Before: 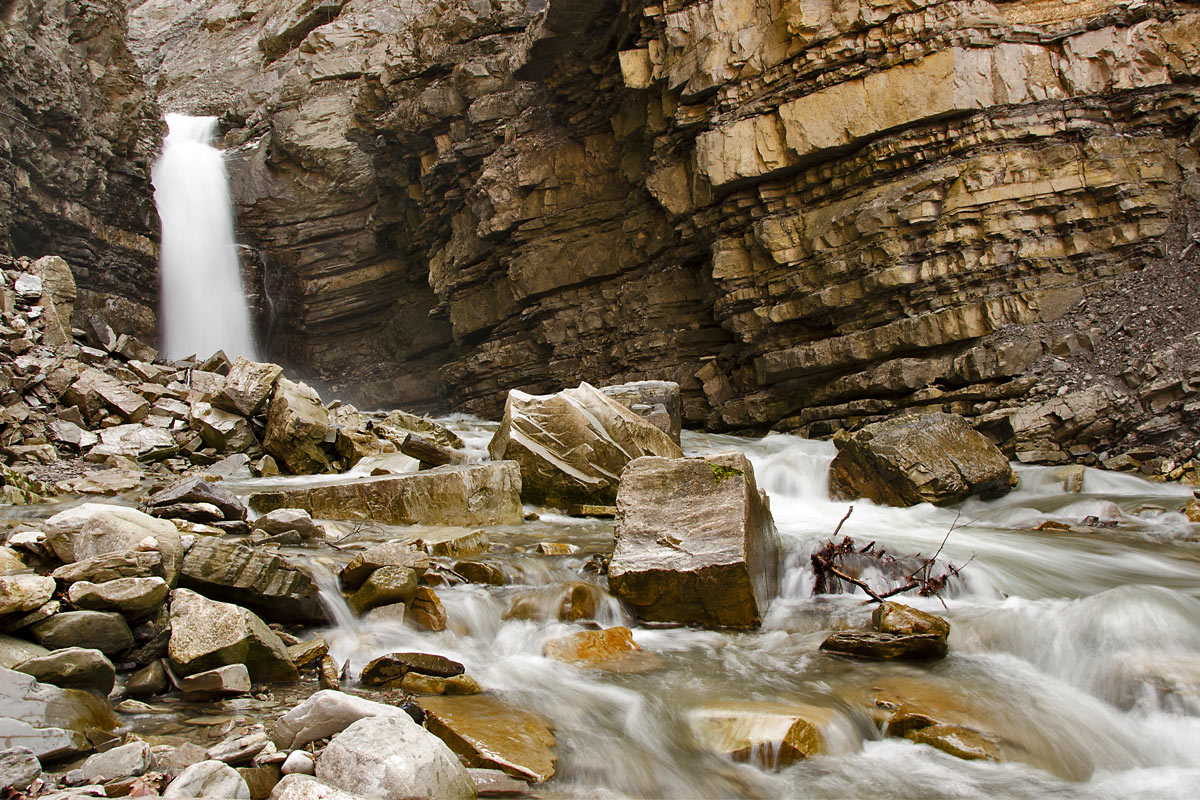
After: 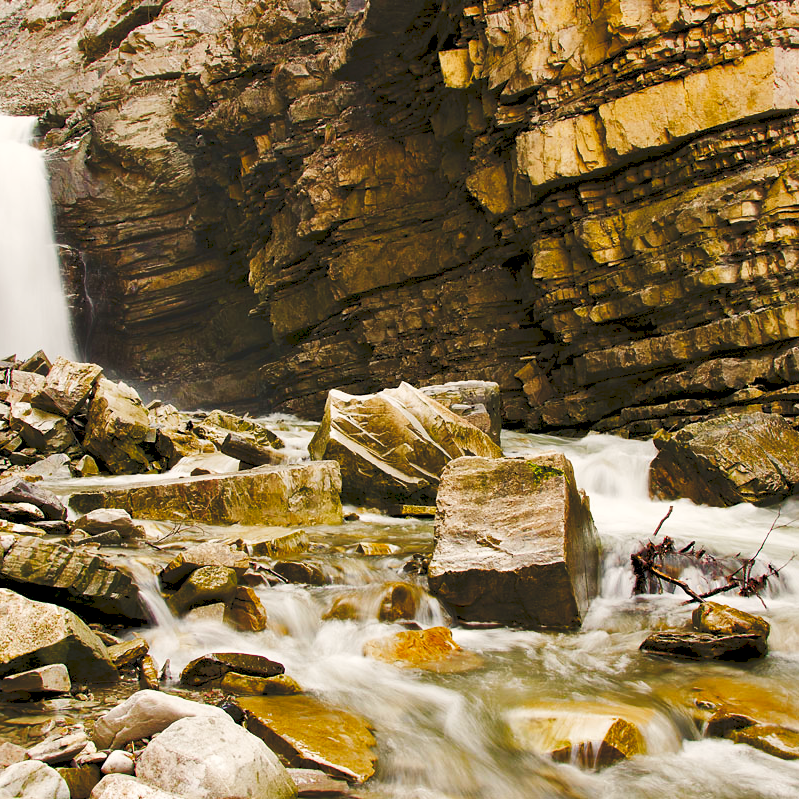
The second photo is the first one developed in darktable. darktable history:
color balance rgb: shadows lift › chroma 3%, shadows lift › hue 240.84°, highlights gain › chroma 3%, highlights gain › hue 73.2°, global offset › luminance -0.5%, perceptual saturation grading › global saturation 20%, perceptual saturation grading › highlights -25%, perceptual saturation grading › shadows 50%, global vibrance 25.26%
tone curve: curves: ch0 [(0, 0) (0.003, 0.117) (0.011, 0.125) (0.025, 0.133) (0.044, 0.144) (0.069, 0.152) (0.1, 0.167) (0.136, 0.186) (0.177, 0.21) (0.224, 0.244) (0.277, 0.295) (0.335, 0.357) (0.399, 0.445) (0.468, 0.531) (0.543, 0.629) (0.623, 0.716) (0.709, 0.803) (0.801, 0.876) (0.898, 0.939) (1, 1)], preserve colors none
crop and rotate: left 15.055%, right 18.278%
